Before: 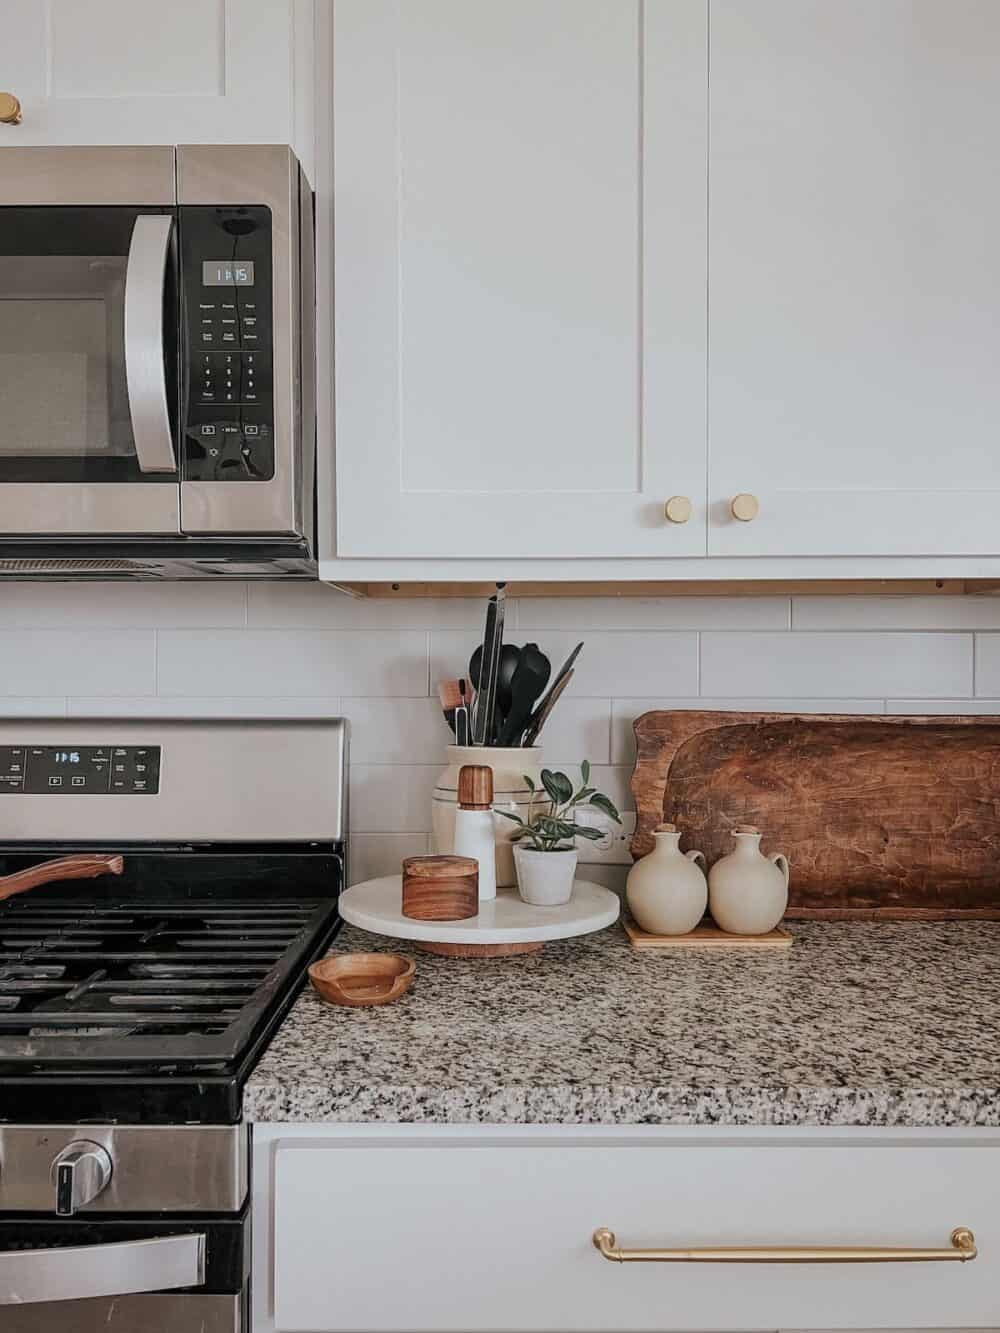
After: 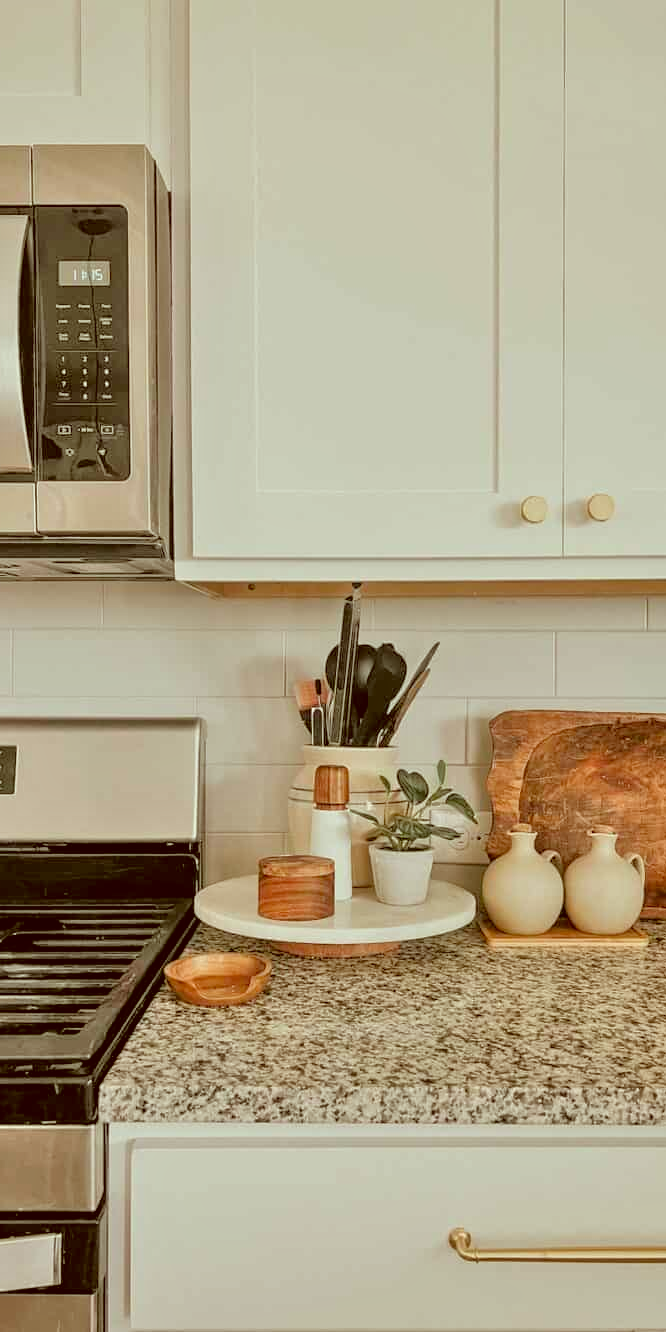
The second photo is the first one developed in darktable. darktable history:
tone equalizer: -7 EV 0.15 EV, -6 EV 0.6 EV, -5 EV 1.15 EV, -4 EV 1.33 EV, -3 EV 1.15 EV, -2 EV 0.6 EV, -1 EV 0.15 EV, mask exposure compensation -0.5 EV
crop and rotate: left 14.436%, right 18.898%
color correction: highlights a* -5.94, highlights b* 9.48, shadows a* 10.12, shadows b* 23.94
